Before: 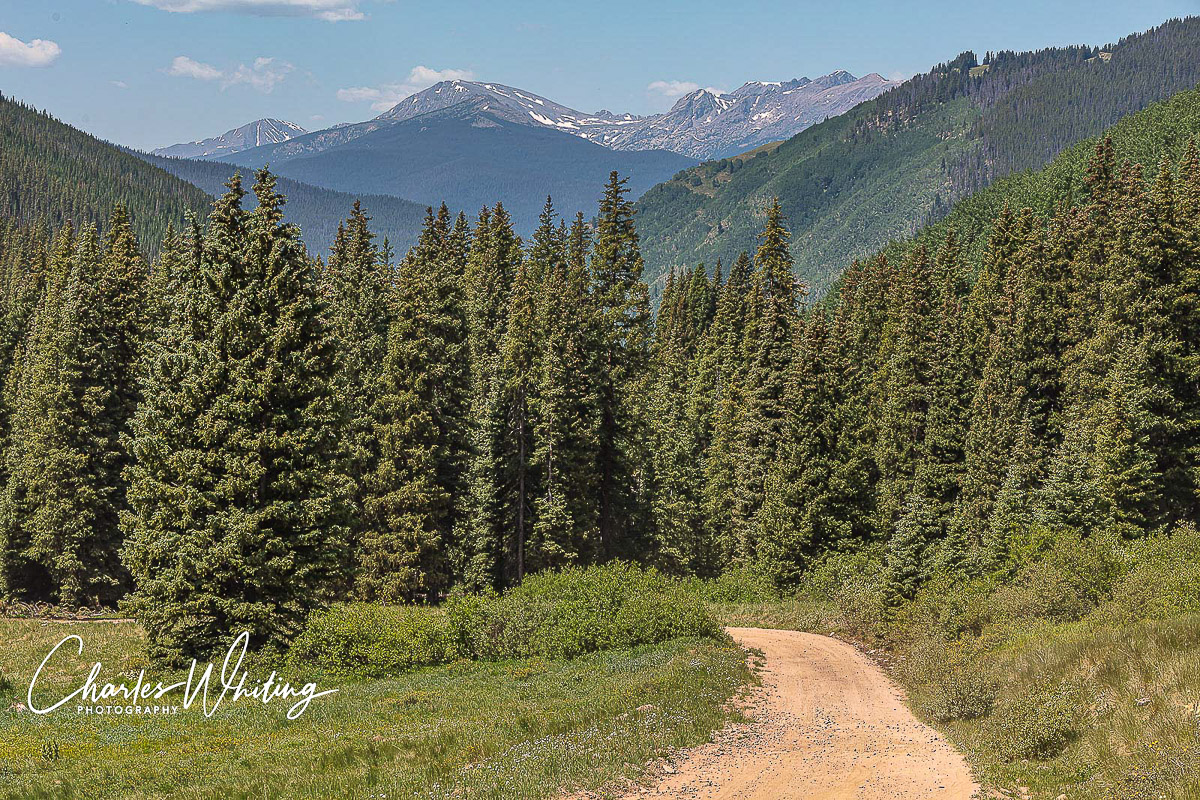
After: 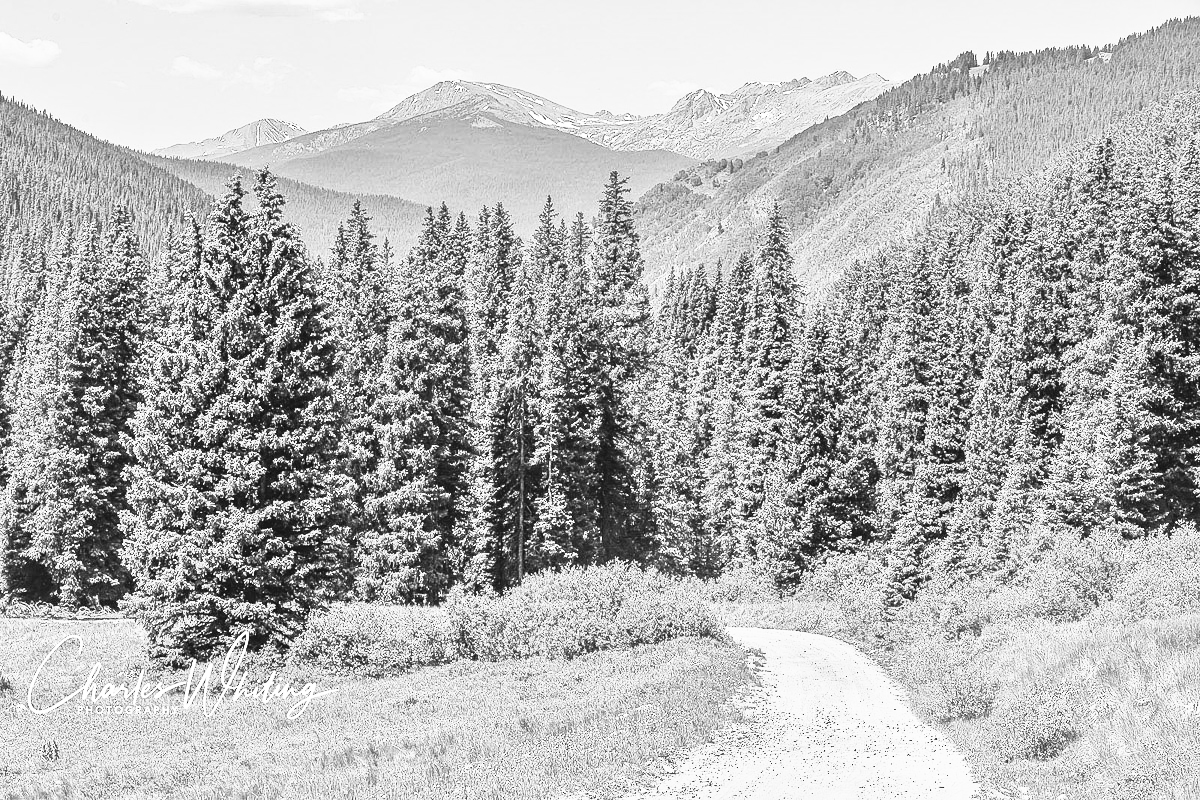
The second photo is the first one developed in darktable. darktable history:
contrast brightness saturation: contrast 0.57, brightness 0.57, saturation -0.34
tone equalizer: -7 EV 0.15 EV, -6 EV 0.6 EV, -5 EV 1.15 EV, -4 EV 1.33 EV, -3 EV 1.15 EV, -2 EV 0.6 EV, -1 EV 0.15 EV, mask exposure compensation -0.5 EV
monochrome: on, module defaults
